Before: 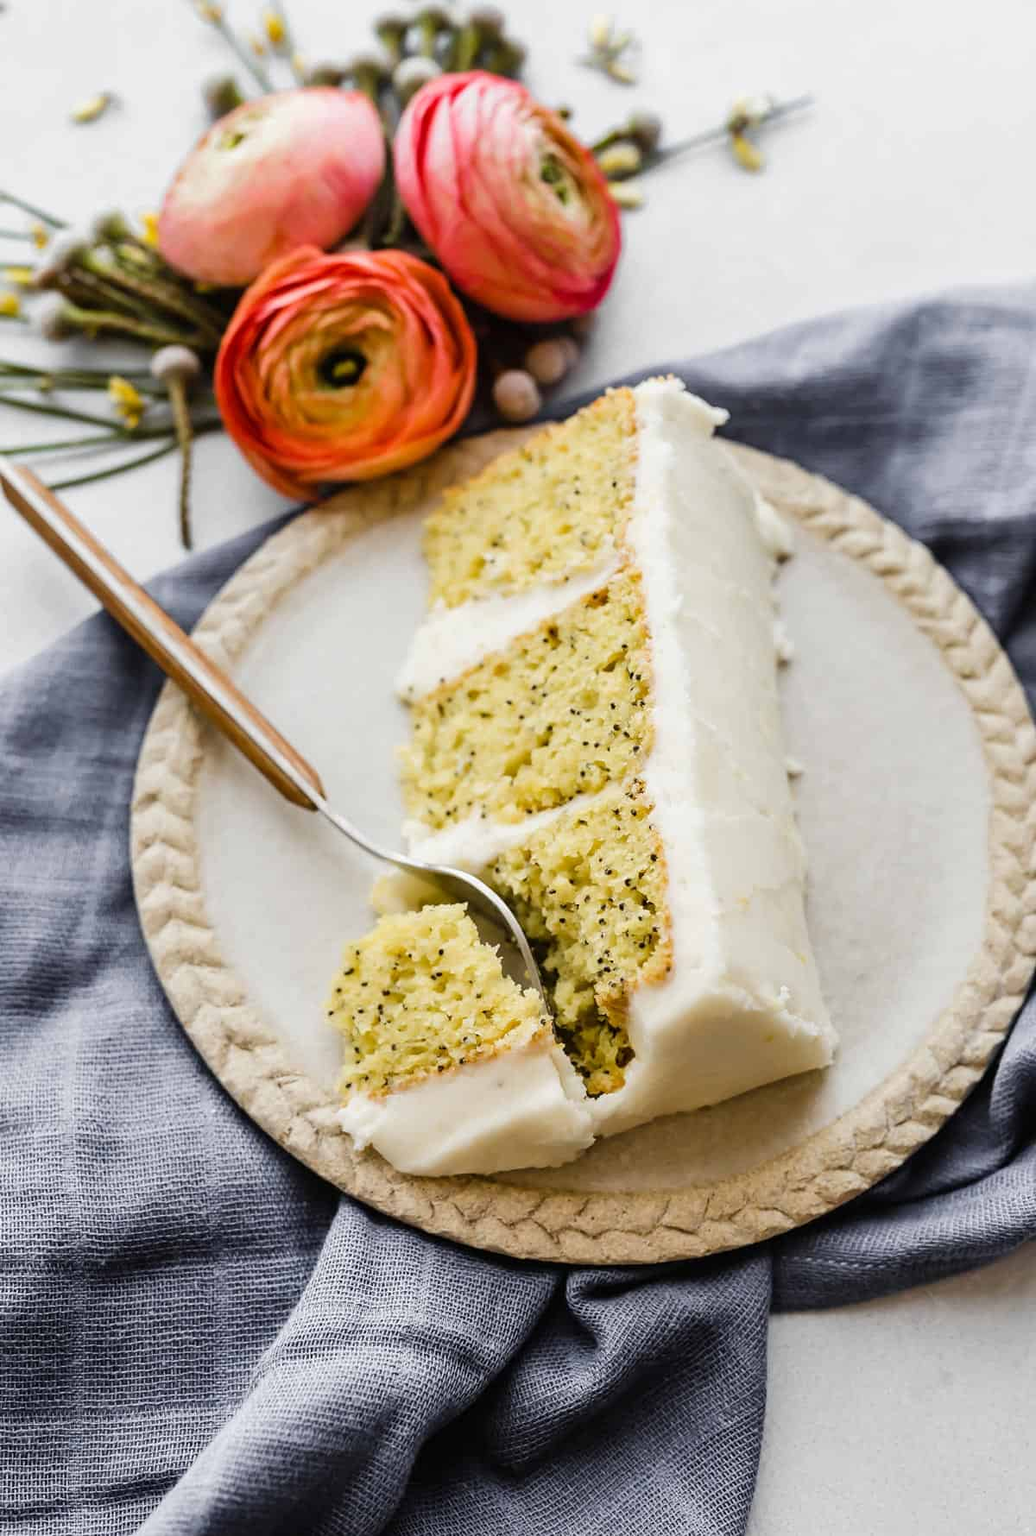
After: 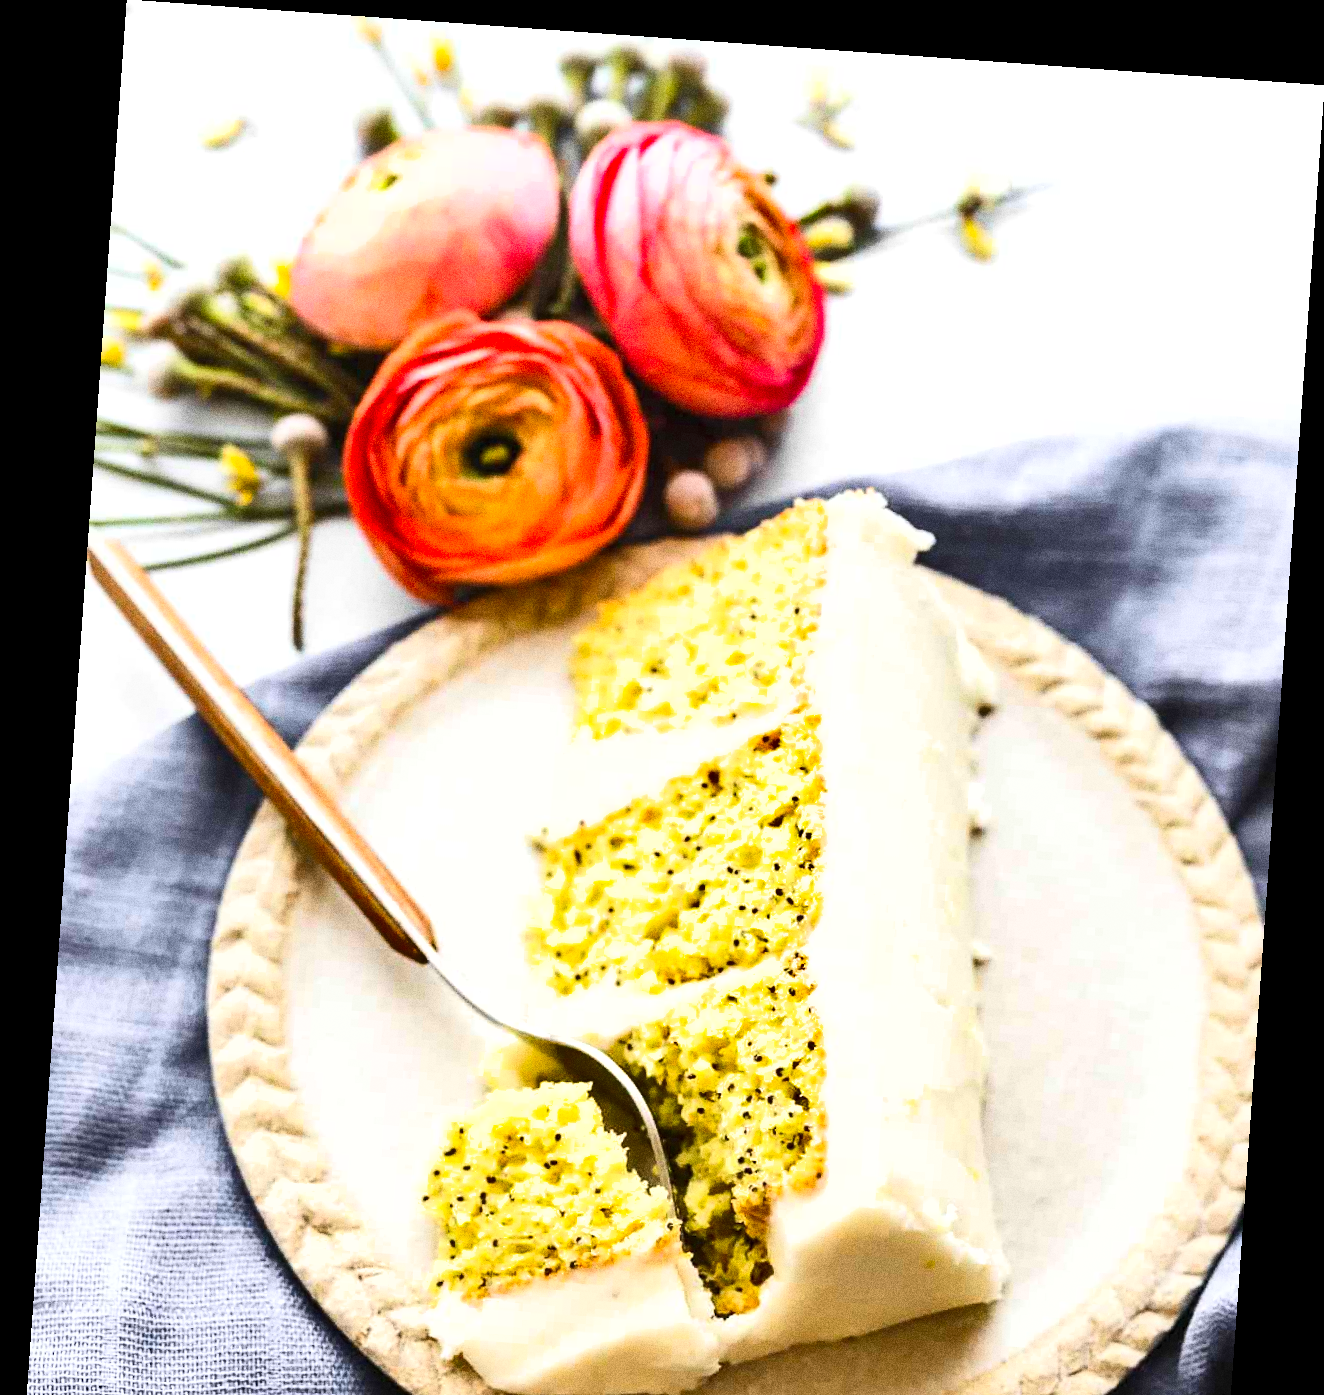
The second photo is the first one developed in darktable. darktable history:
grain: coarseness 0.09 ISO, strength 40%
contrast brightness saturation: contrast 0.2, brightness 0.16, saturation 0.22
shadows and highlights: low approximation 0.01, soften with gaussian
rotate and perspective: rotation 4.1°, automatic cropping off
exposure: exposure 0.64 EV, compensate highlight preservation false
crop: bottom 24.988%
